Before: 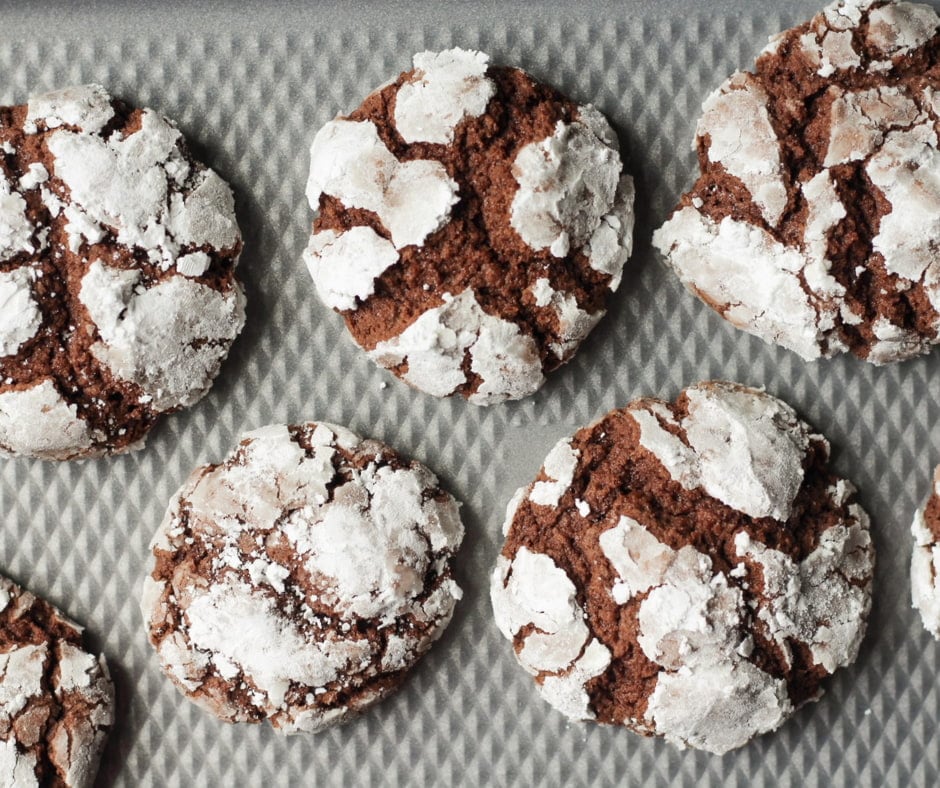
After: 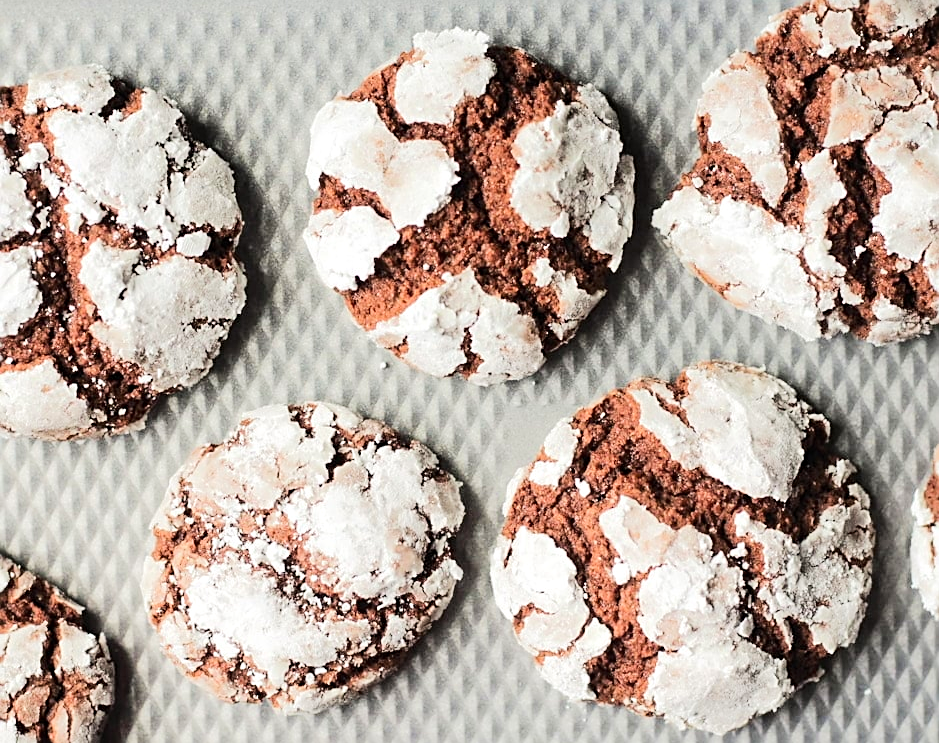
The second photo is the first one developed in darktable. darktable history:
sharpen: on, module defaults
crop and rotate: top 2.585%, bottom 3.056%
tone equalizer: -7 EV 0.144 EV, -6 EV 0.577 EV, -5 EV 1.16 EV, -4 EV 1.35 EV, -3 EV 1.17 EV, -2 EV 0.6 EV, -1 EV 0.147 EV, edges refinement/feathering 500, mask exposure compensation -1.57 EV, preserve details no
